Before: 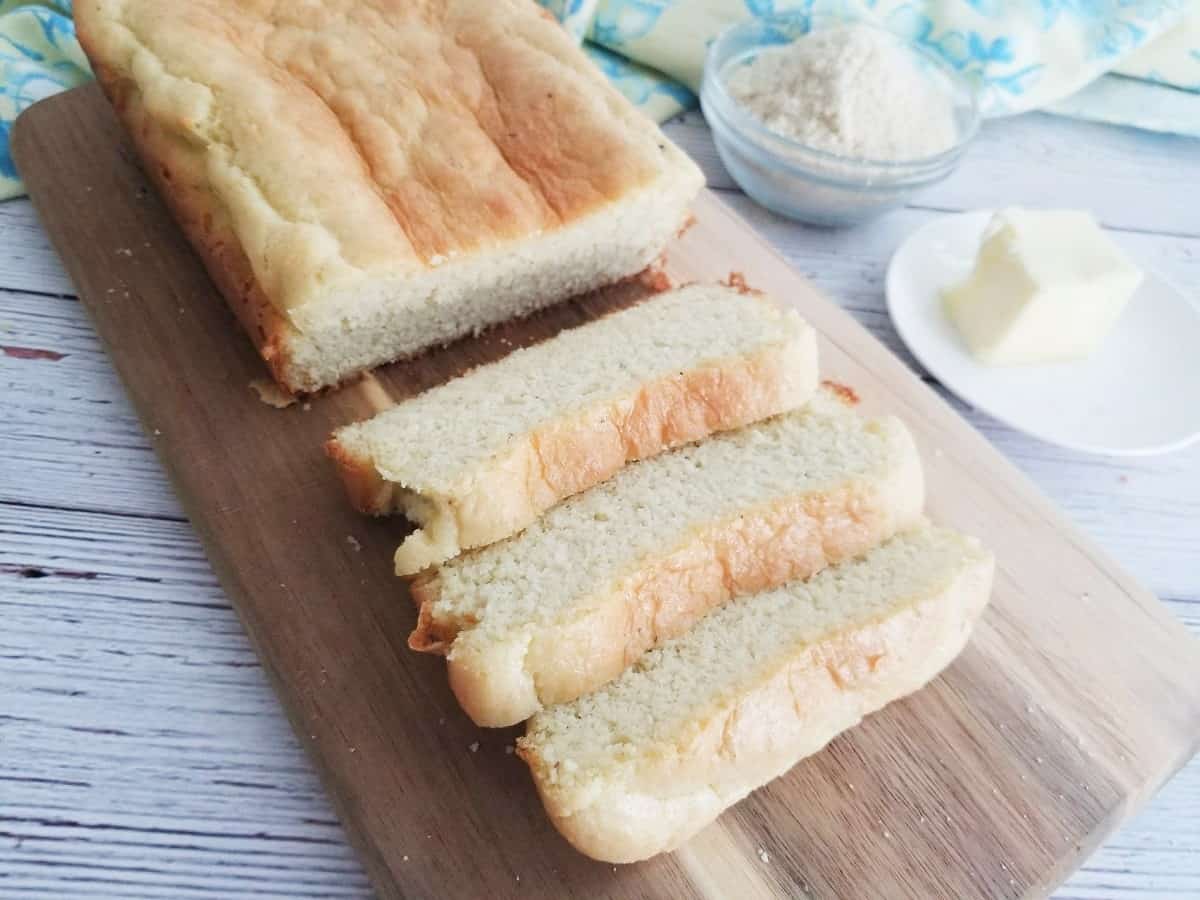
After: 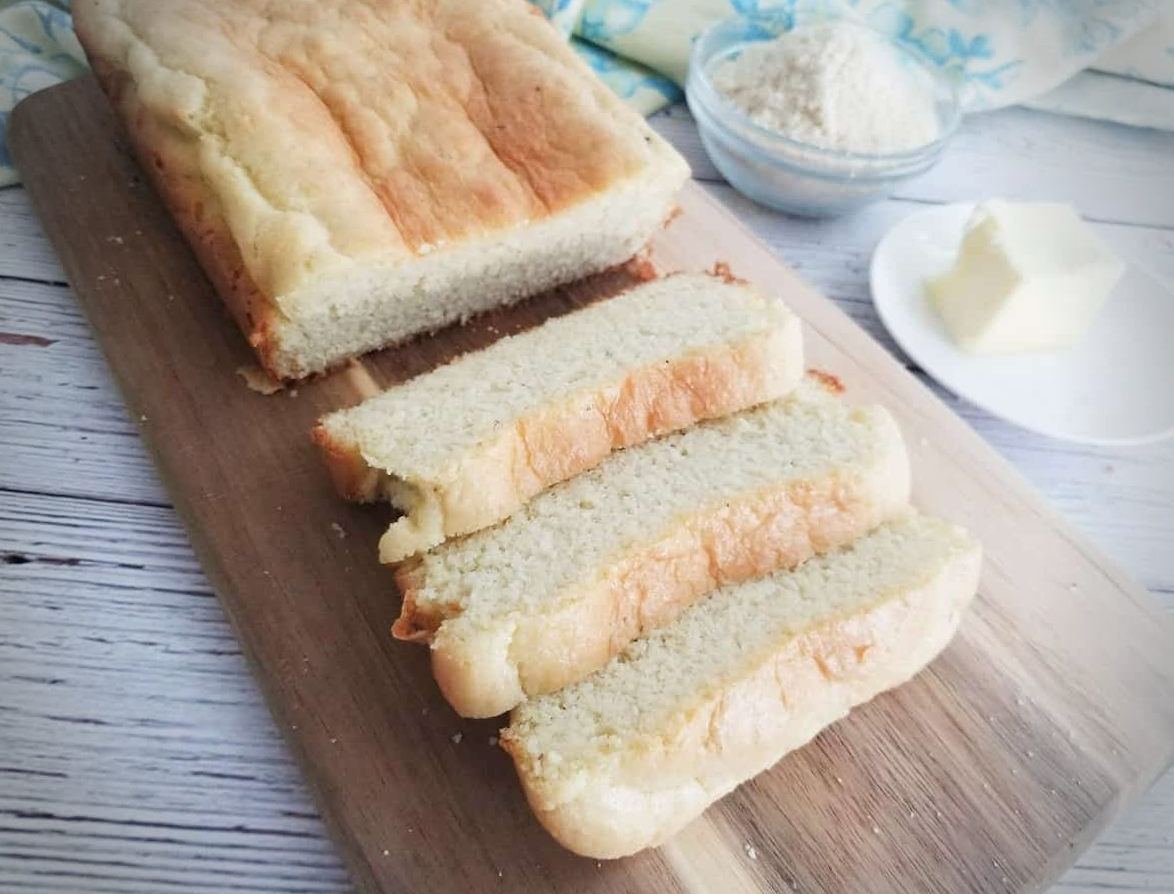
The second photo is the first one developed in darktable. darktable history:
rotate and perspective: rotation 0.226°, lens shift (vertical) -0.042, crop left 0.023, crop right 0.982, crop top 0.006, crop bottom 0.994
vignetting: fall-off radius 31.48%, brightness -0.472
